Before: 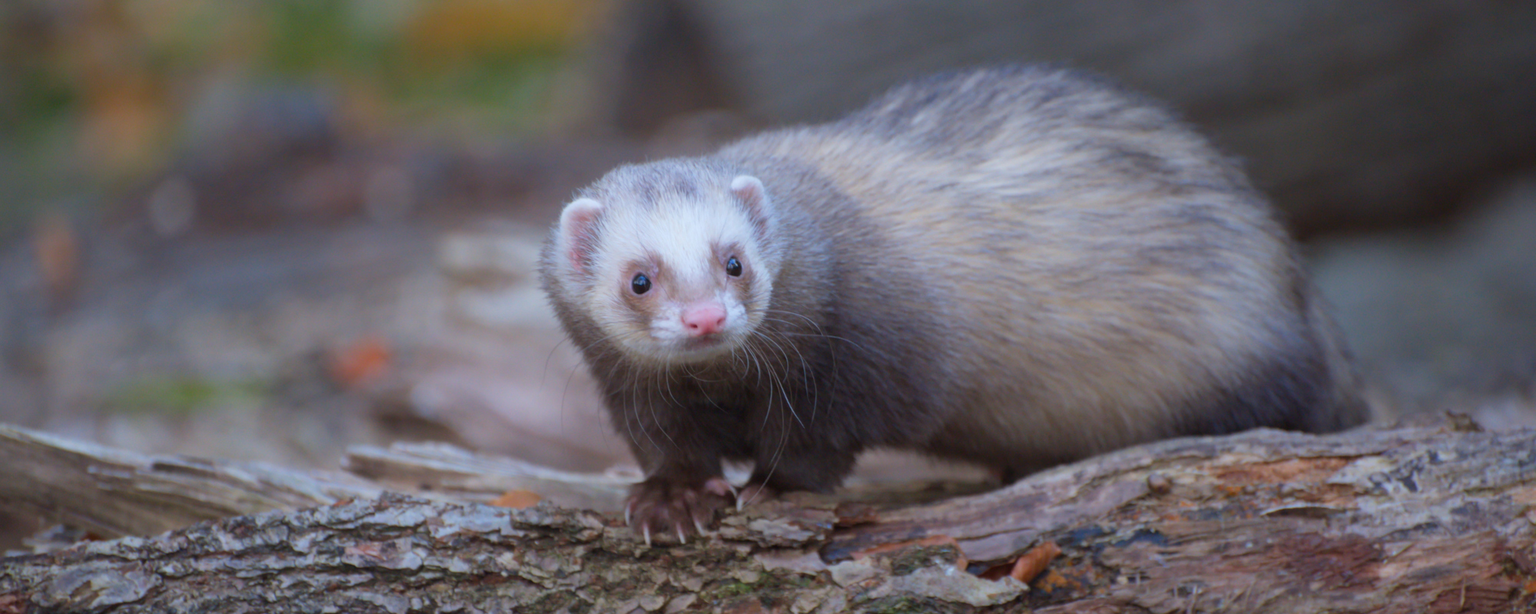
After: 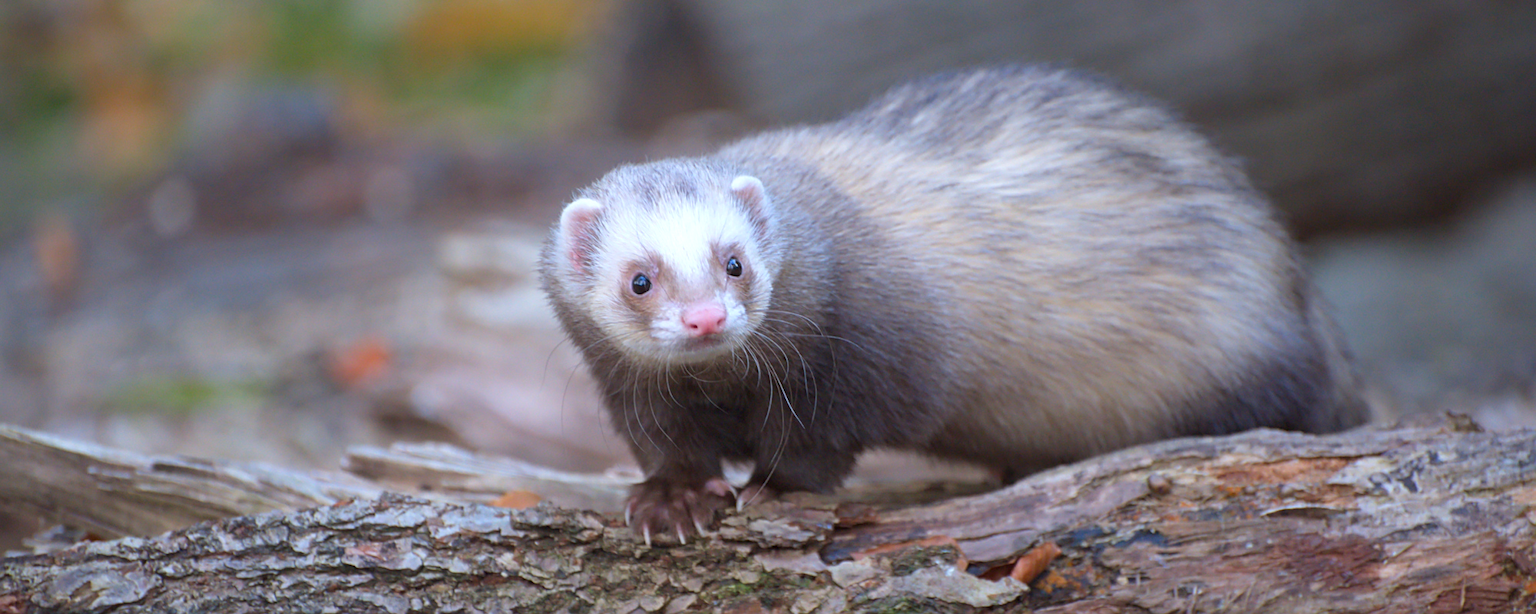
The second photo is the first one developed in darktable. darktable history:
exposure: black level correction 0.001, exposure 0.499 EV, compensate exposure bias true, compensate highlight preservation false
sharpen: on, module defaults
